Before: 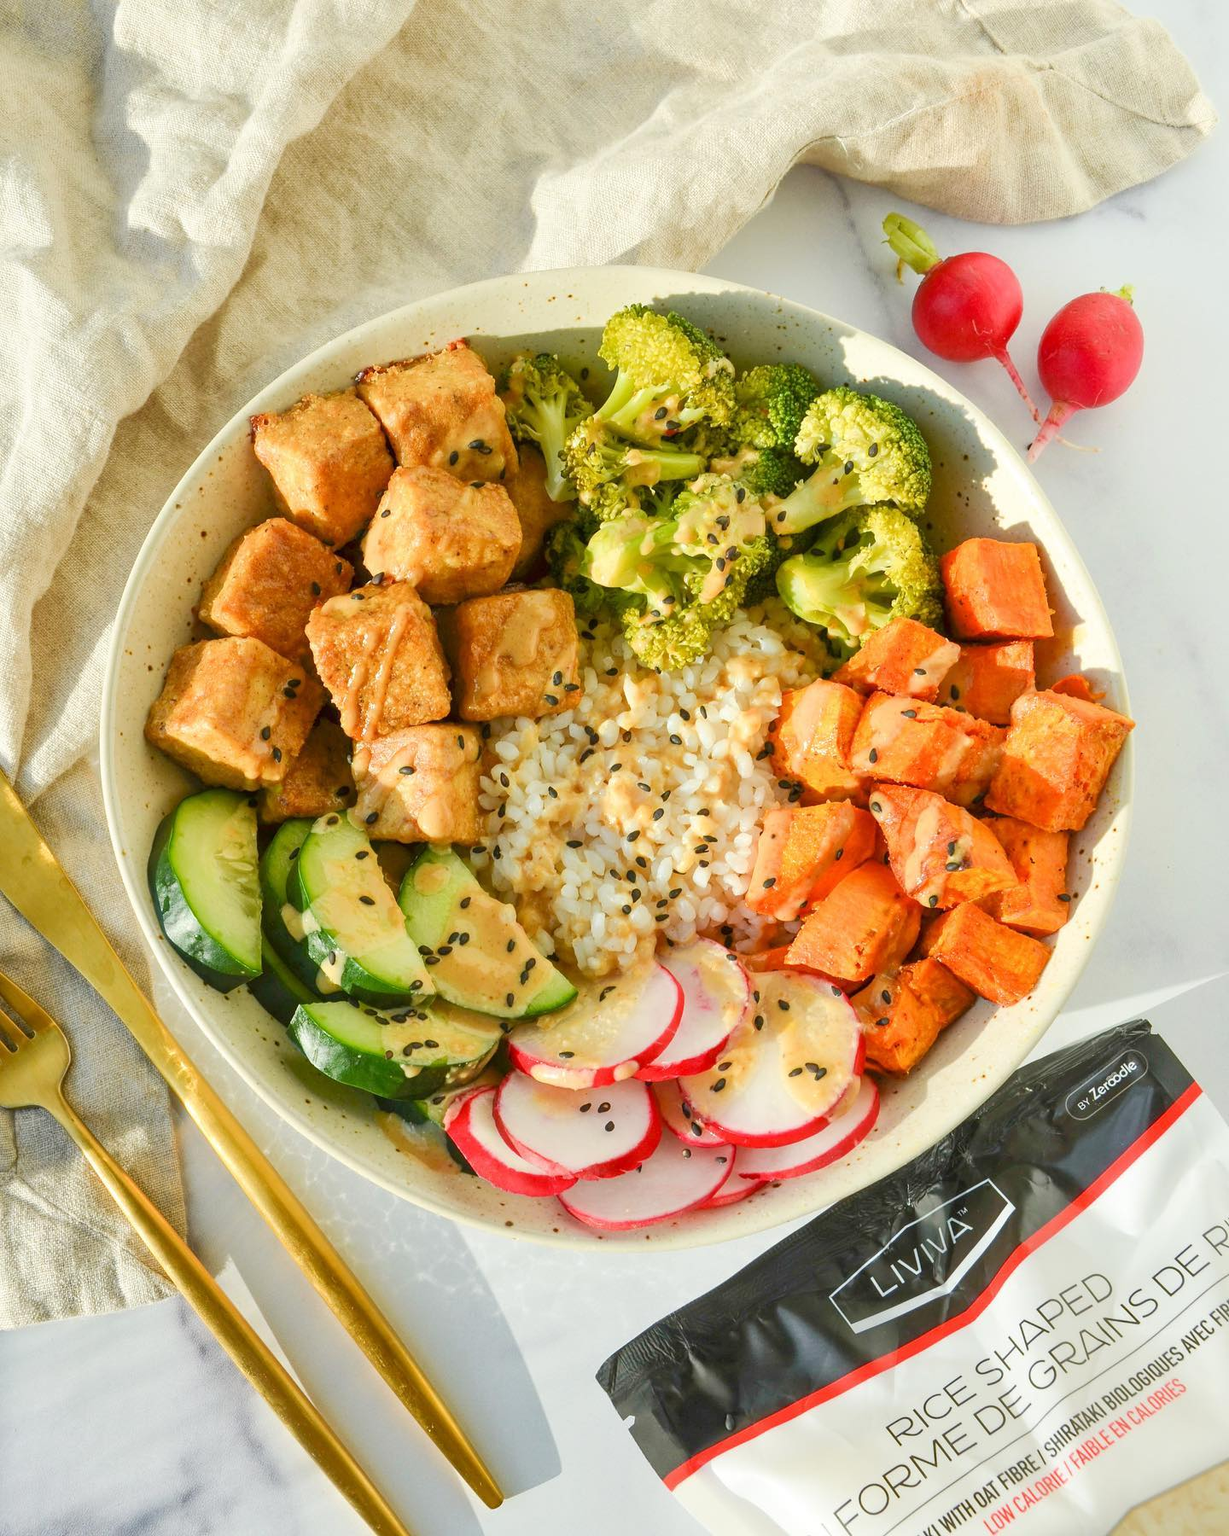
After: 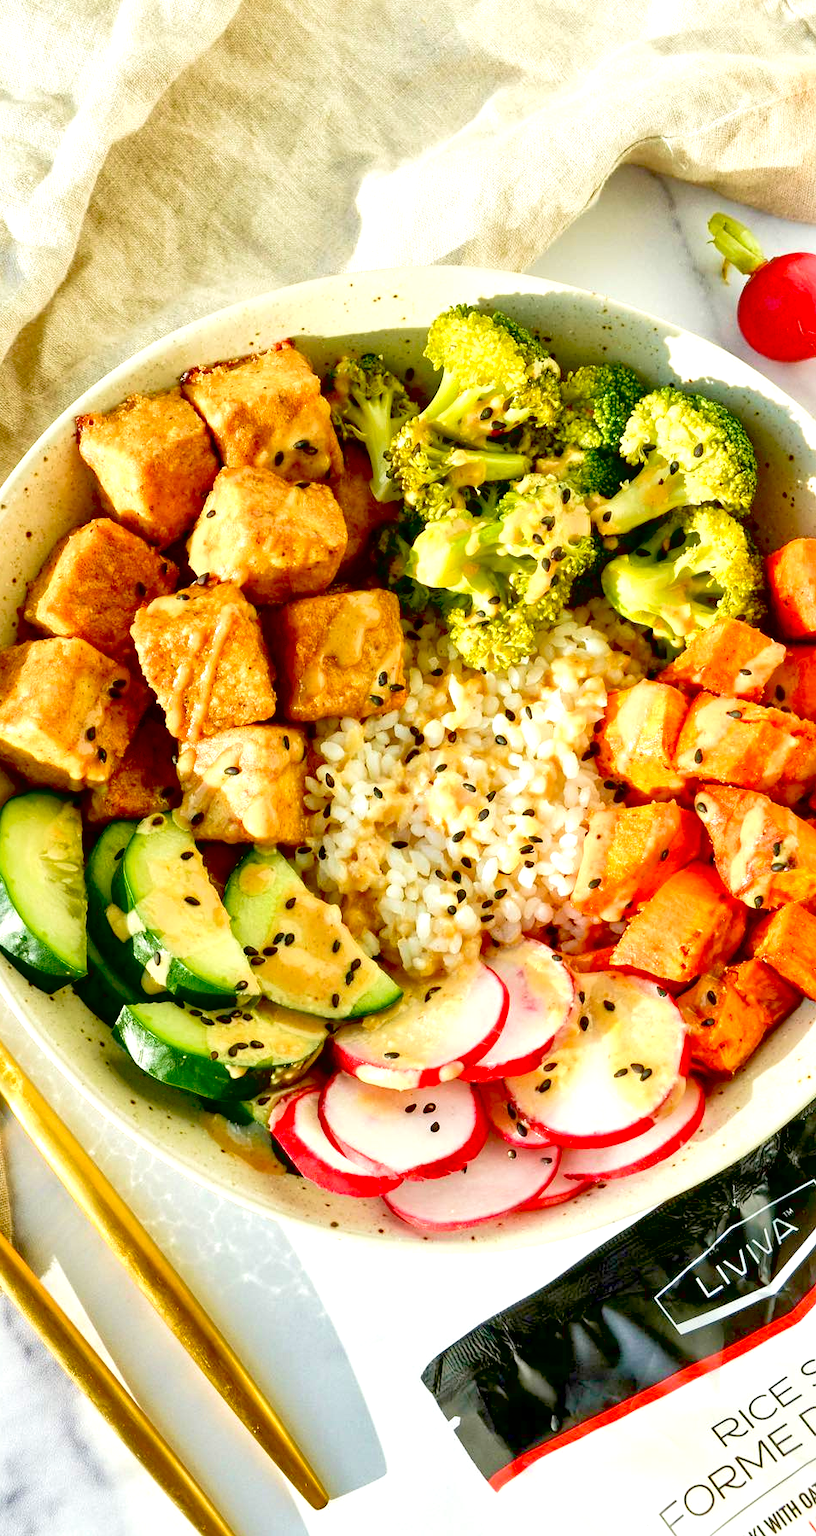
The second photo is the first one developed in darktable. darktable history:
local contrast: mode bilateral grid, contrast 19, coarseness 50, detail 129%, midtone range 0.2
crop and rotate: left 14.299%, right 19.246%
exposure: black level correction 0.041, exposure 0.499 EV, compensate highlight preservation false
velvia: on, module defaults
